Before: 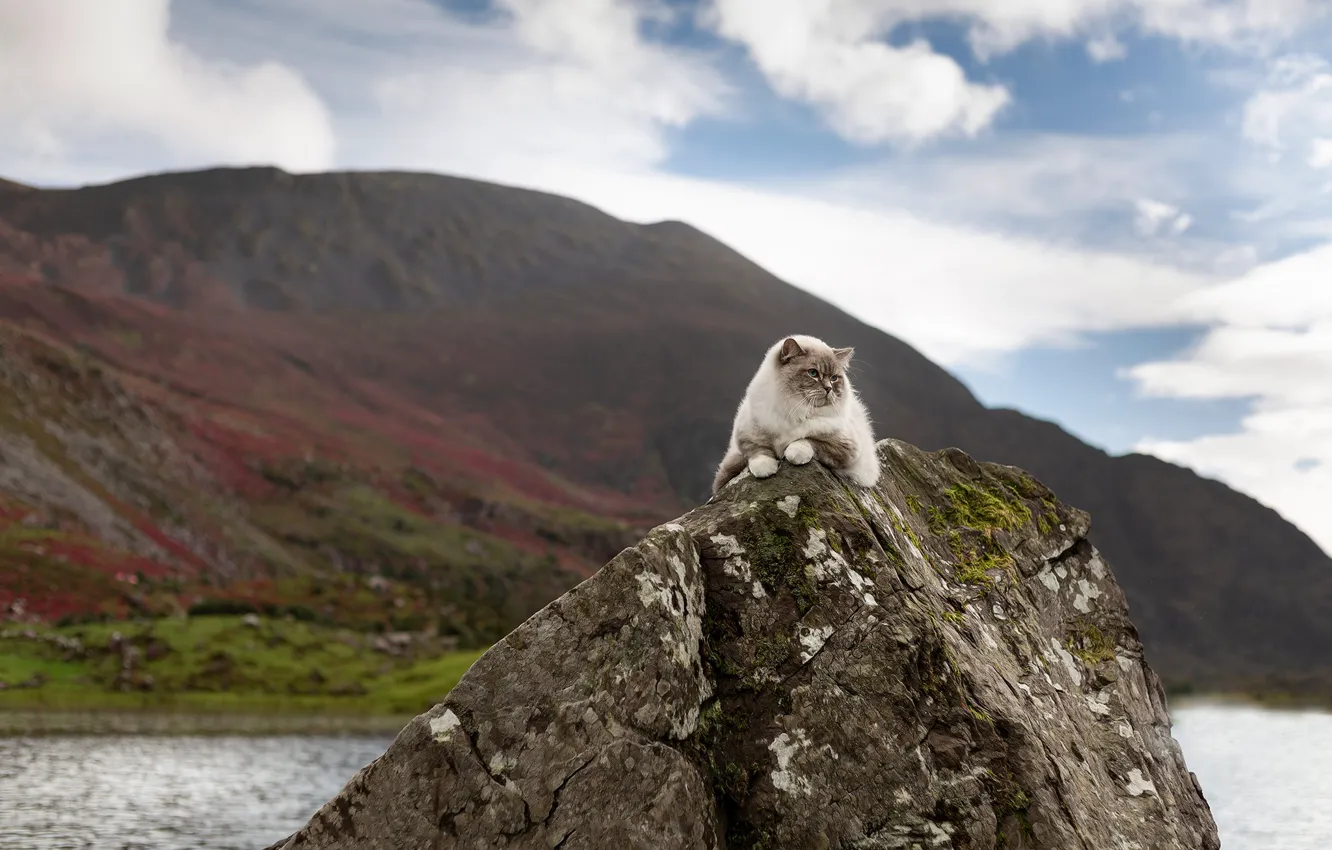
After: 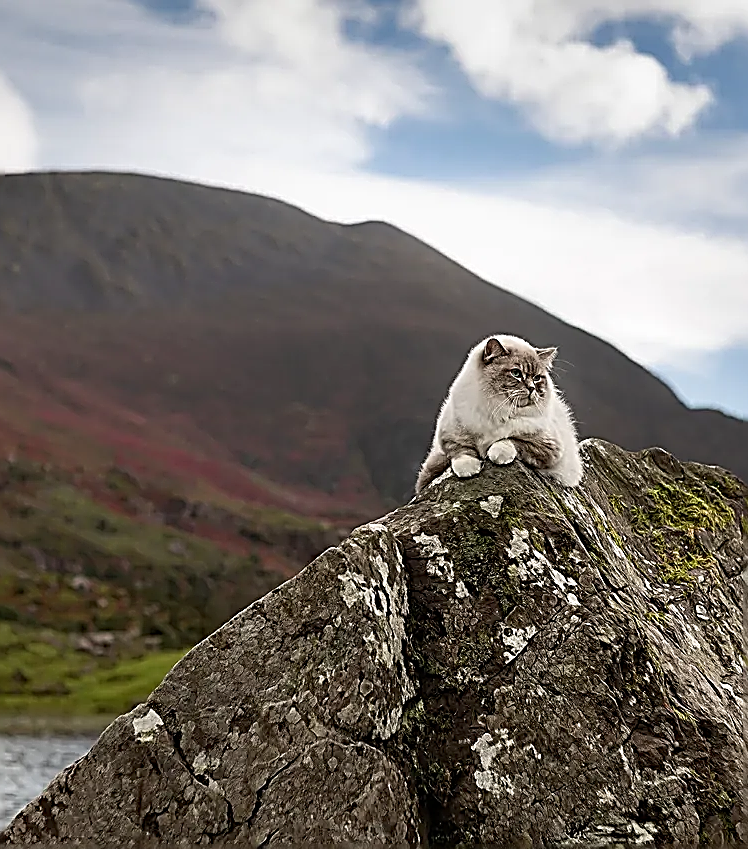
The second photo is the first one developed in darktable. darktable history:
crop and rotate: left 22.334%, right 21.495%
sharpen: amount 1.997
